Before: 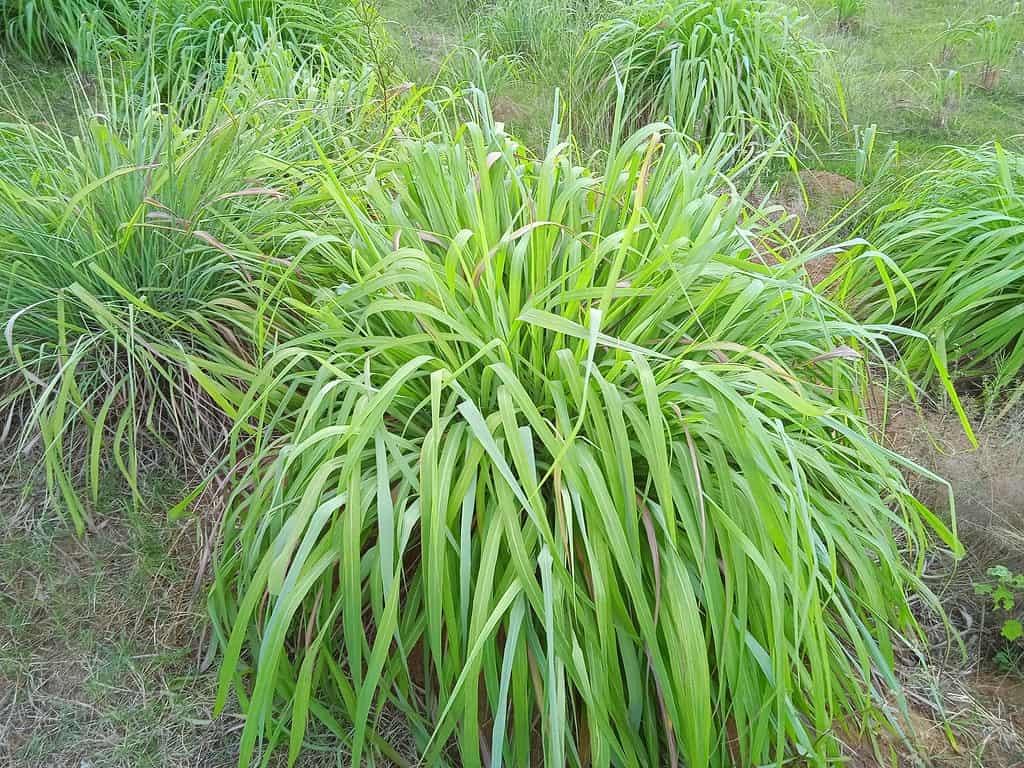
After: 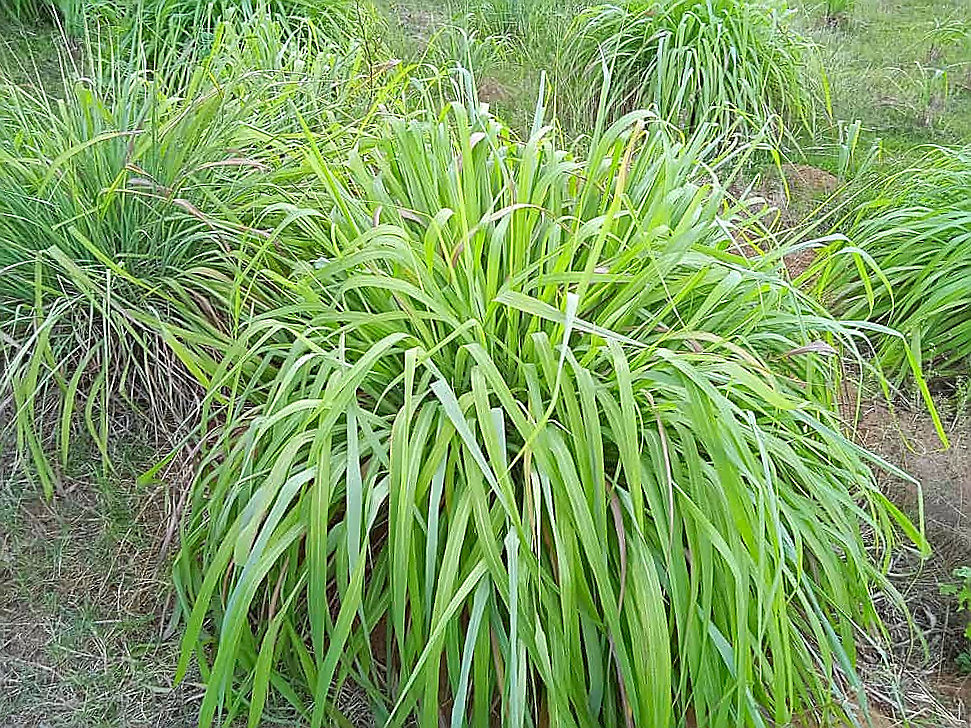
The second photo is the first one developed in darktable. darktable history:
sharpen: radius 1.4, amount 1.25, threshold 0.7
haze removal: compatibility mode true, adaptive false
crop and rotate: angle -2.38°
